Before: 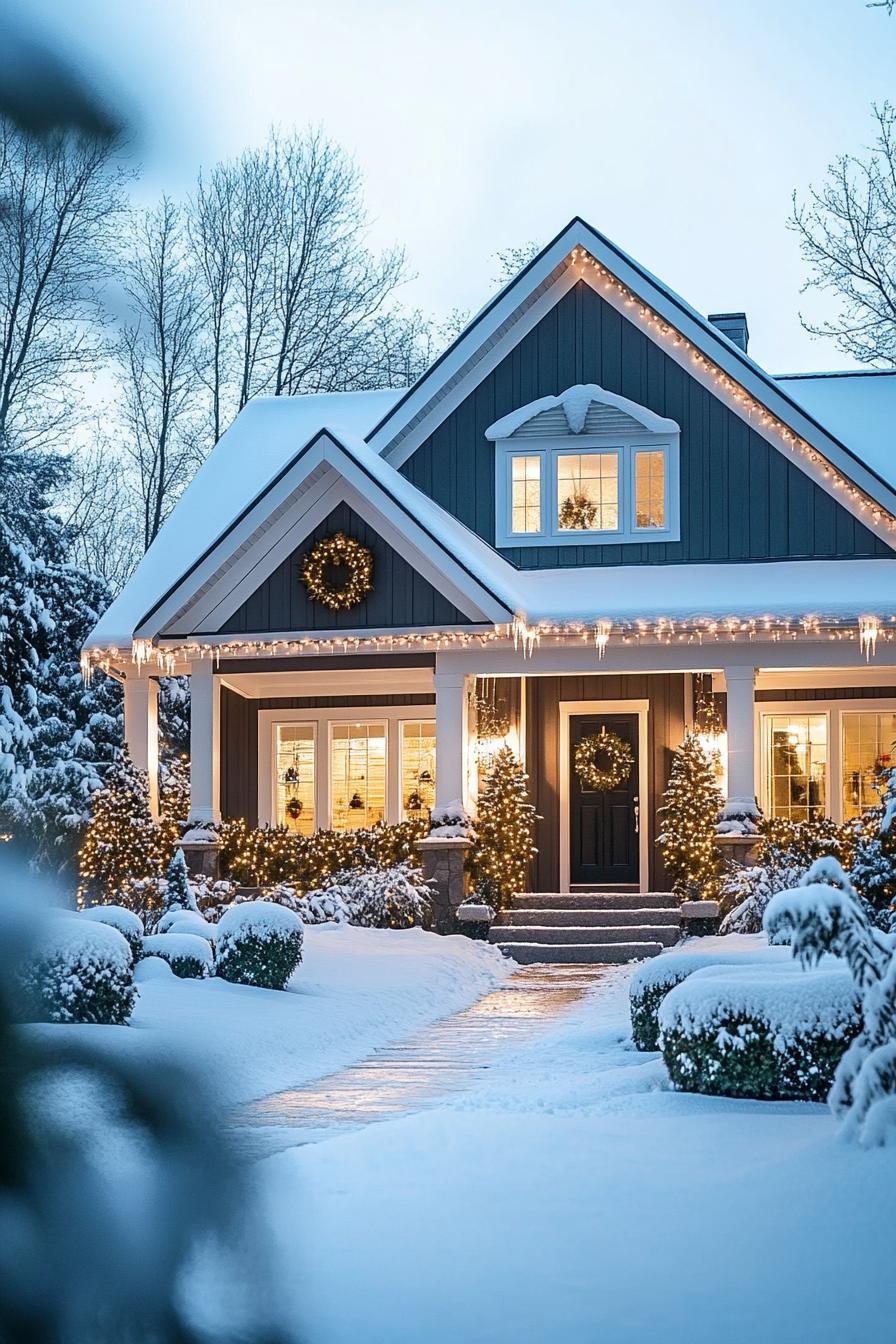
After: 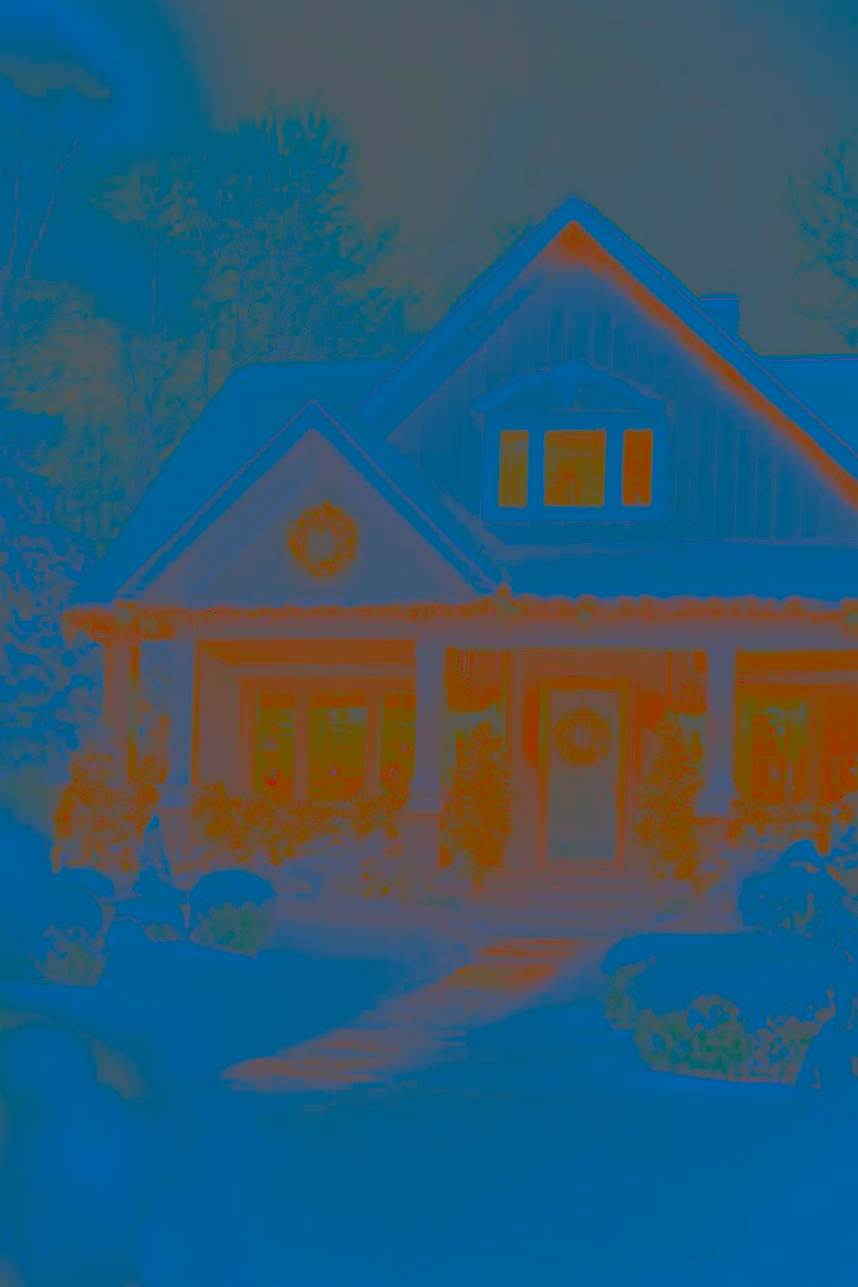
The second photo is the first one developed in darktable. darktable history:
sharpen: on, module defaults
crop and rotate: angle -1.69°
contrast brightness saturation: contrast -0.99, brightness -0.17, saturation 0.75
tone curve: curves: ch0 [(0, 0) (0.915, 0.89) (1, 1)]
